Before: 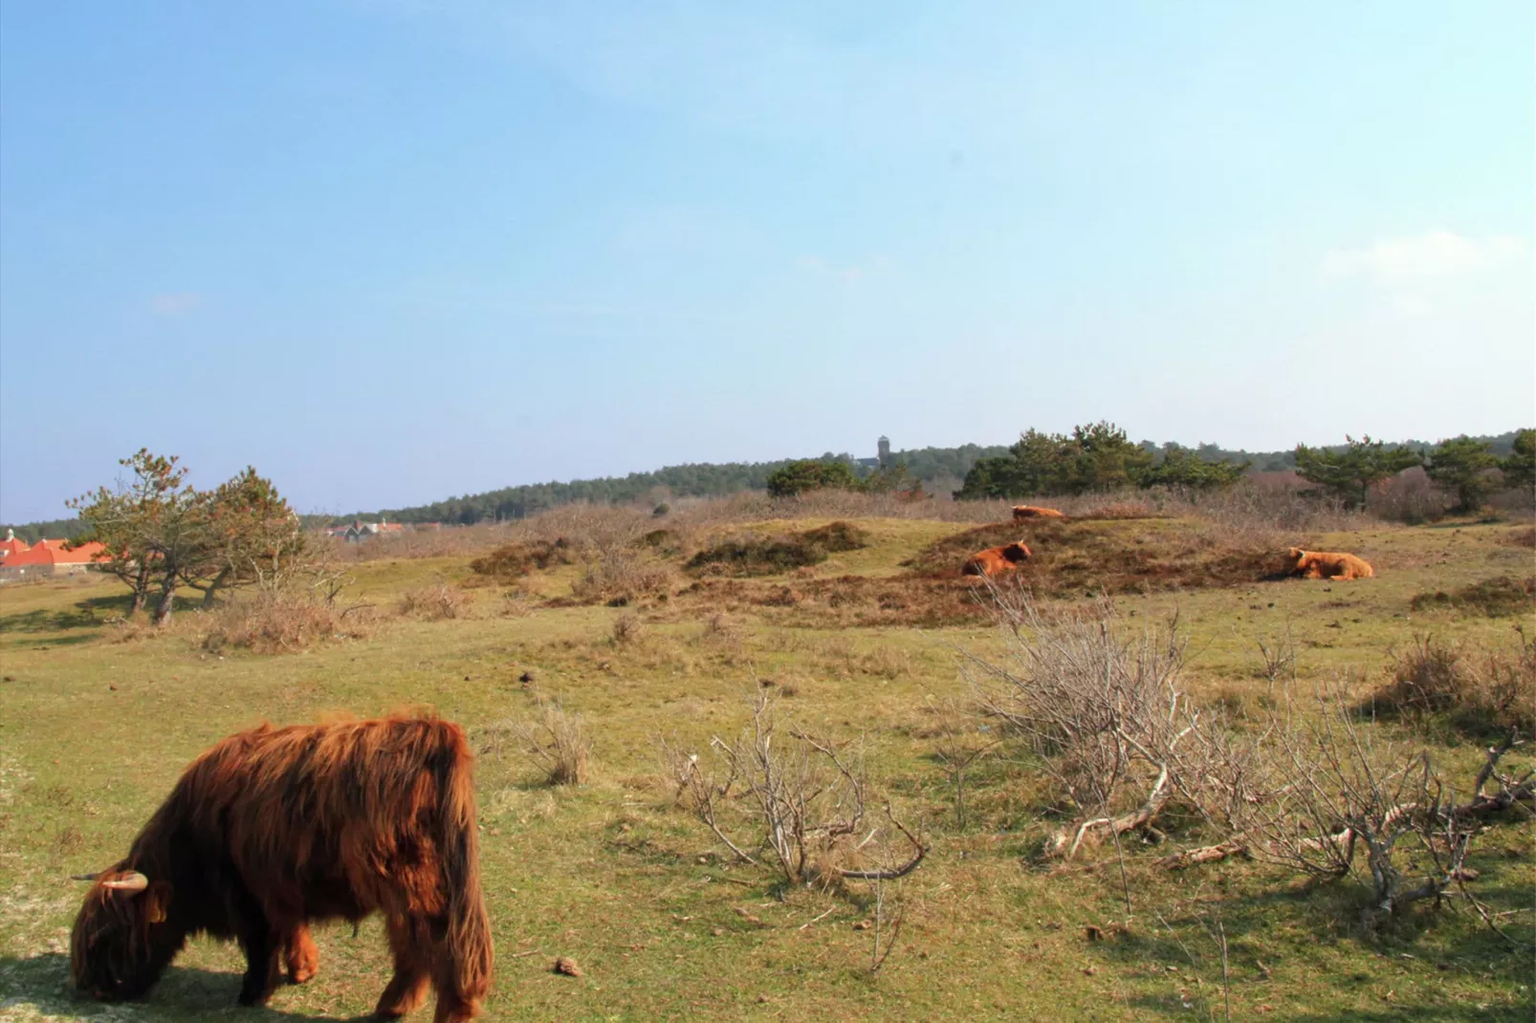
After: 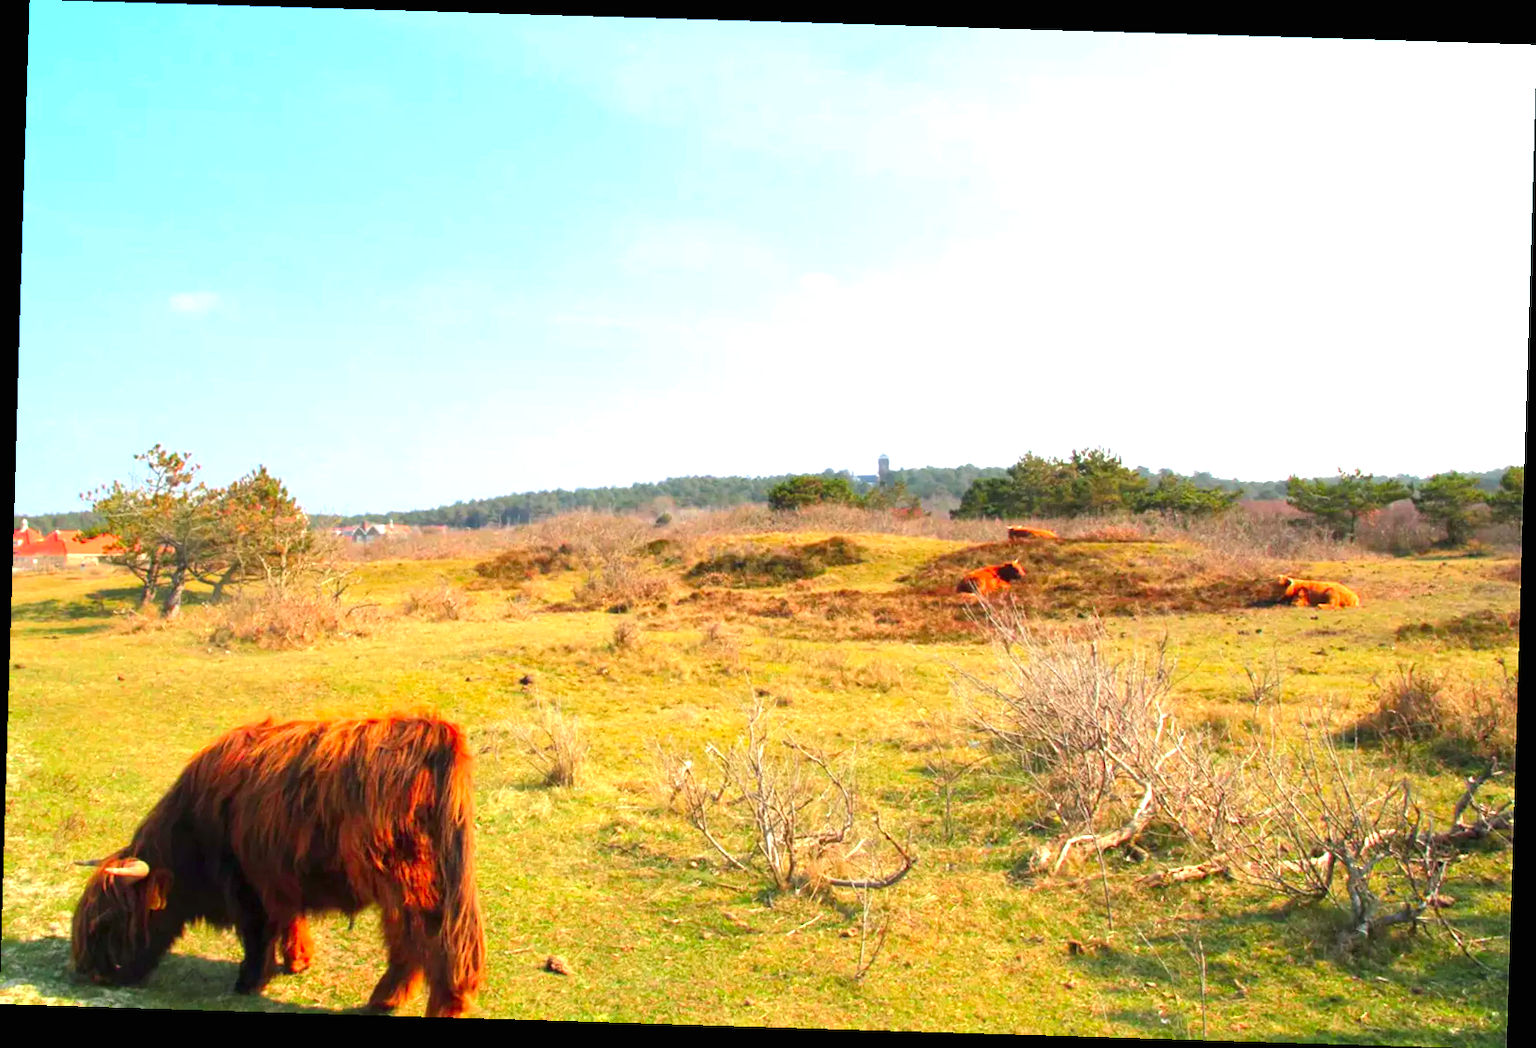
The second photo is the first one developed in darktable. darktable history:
exposure: black level correction 0, exposure 1.1 EV, compensate exposure bias true, compensate highlight preservation false
contrast brightness saturation: saturation 0.5
rotate and perspective: rotation 1.72°, automatic cropping off
